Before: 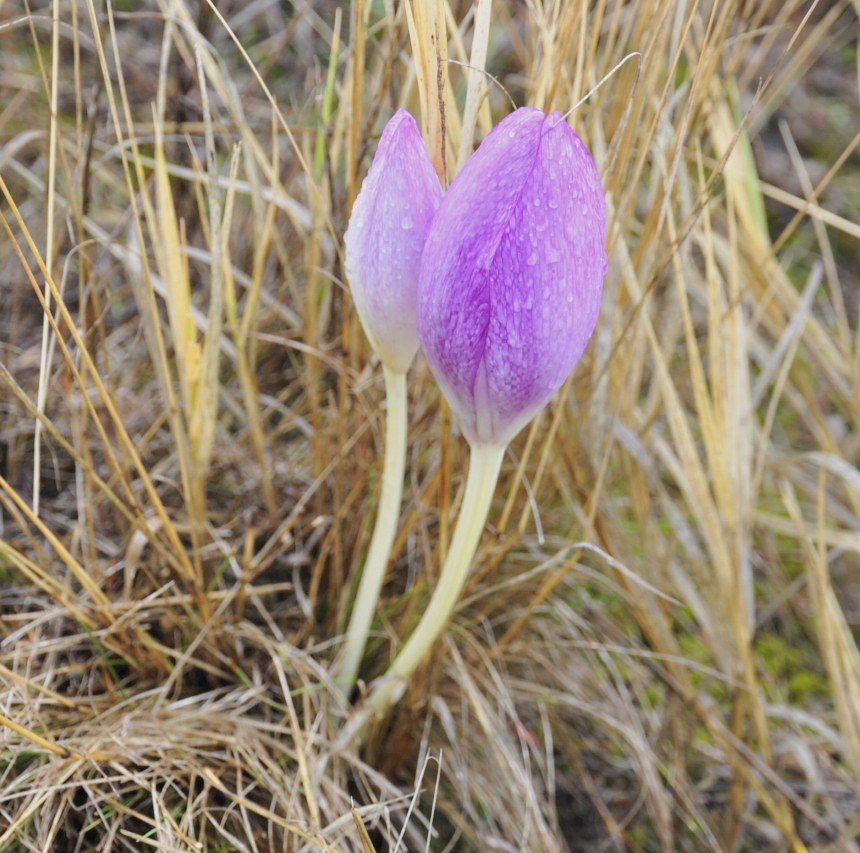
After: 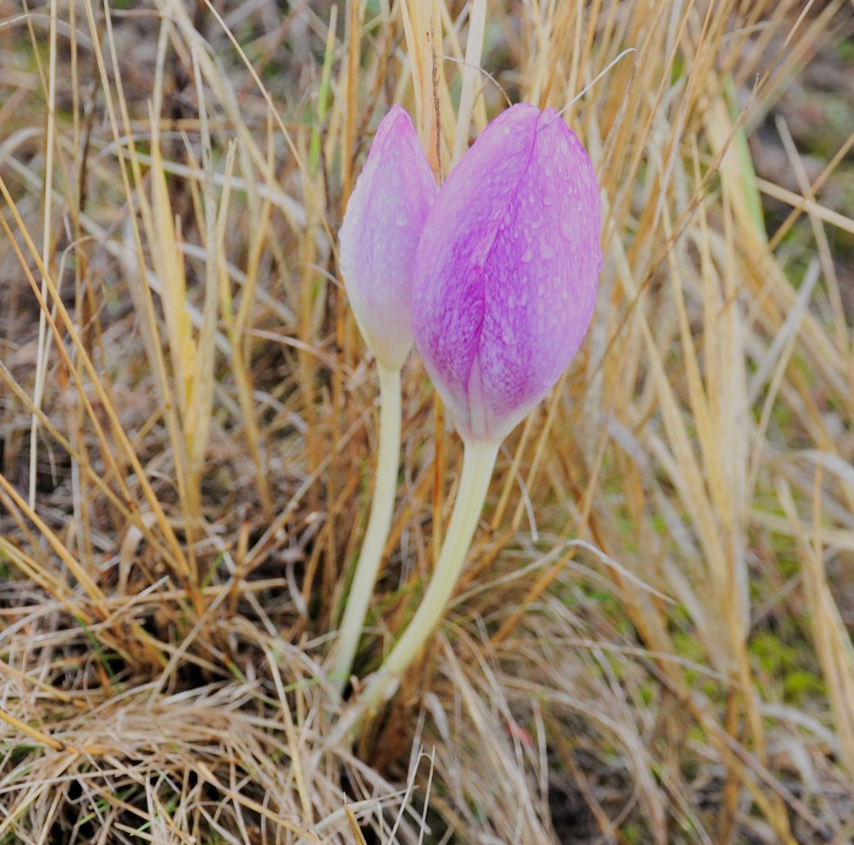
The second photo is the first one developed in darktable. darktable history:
filmic rgb: black relative exposure -7.65 EV, white relative exposure 4.56 EV, hardness 3.61
rotate and perspective: rotation 0.192°, lens shift (horizontal) -0.015, crop left 0.005, crop right 0.996, crop top 0.006, crop bottom 0.99
